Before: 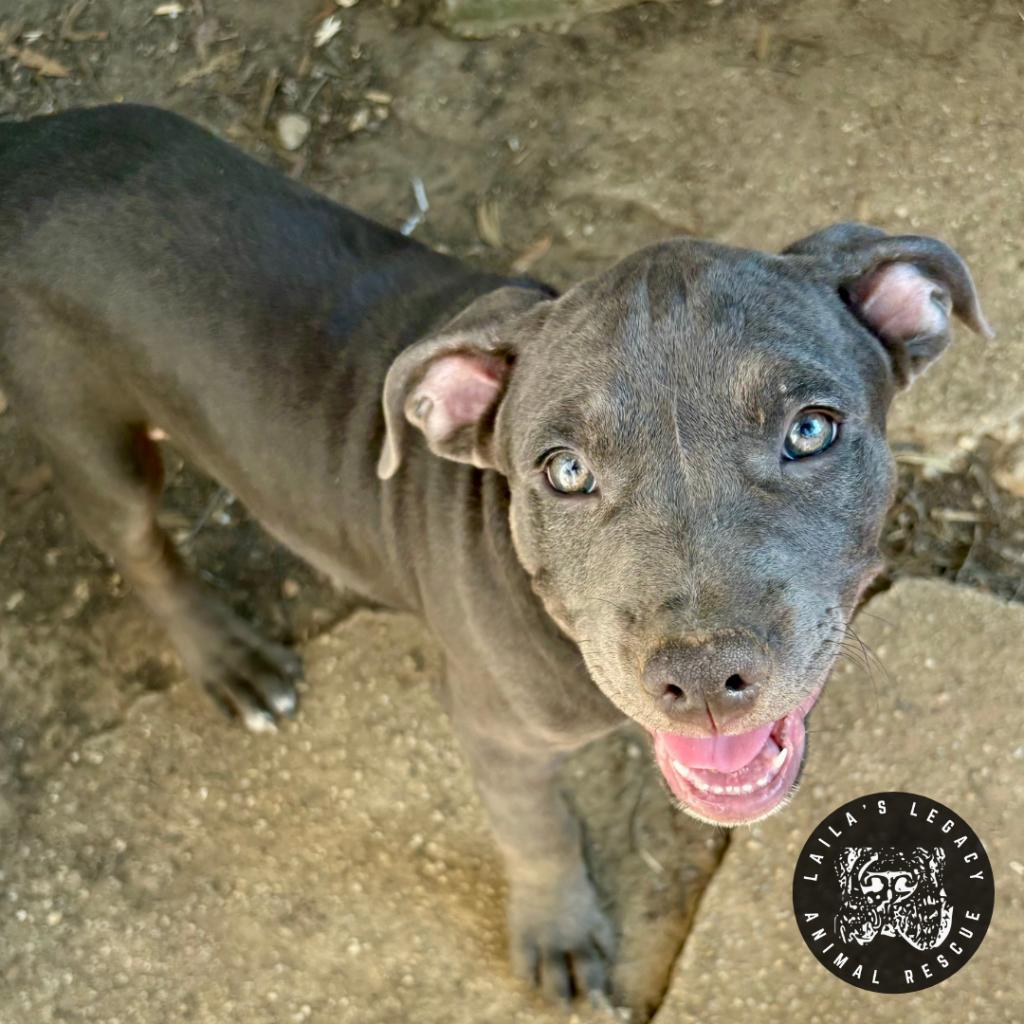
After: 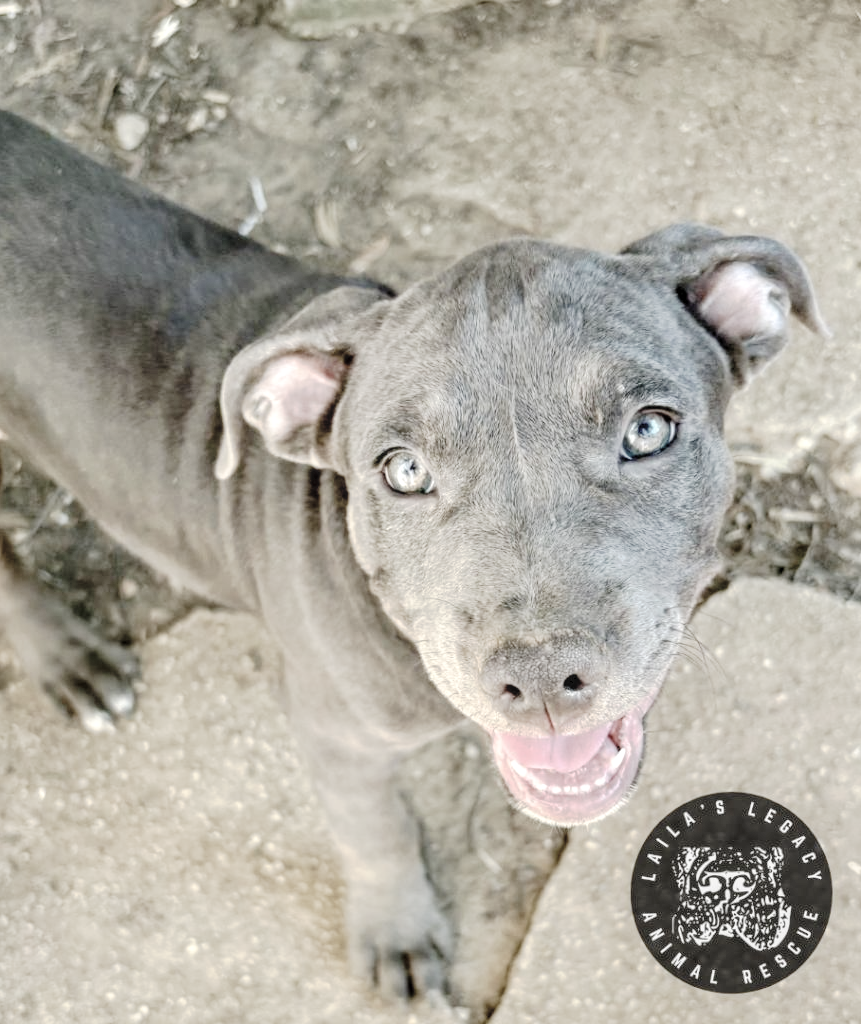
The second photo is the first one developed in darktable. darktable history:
crop: left 15.917%
local contrast: detail 130%
color calibration: illuminant same as pipeline (D50), adaptation none (bypass), x 0.332, y 0.334, temperature 5009.23 K
contrast brightness saturation: brightness 0.187, saturation -0.513
tone curve: curves: ch0 [(0, 0) (0.003, 0.039) (0.011, 0.041) (0.025, 0.048) (0.044, 0.065) (0.069, 0.084) (0.1, 0.104) (0.136, 0.137) (0.177, 0.19) (0.224, 0.245) (0.277, 0.32) (0.335, 0.409) (0.399, 0.496) (0.468, 0.58) (0.543, 0.656) (0.623, 0.733) (0.709, 0.796) (0.801, 0.852) (0.898, 0.93) (1, 1)], preserve colors none
